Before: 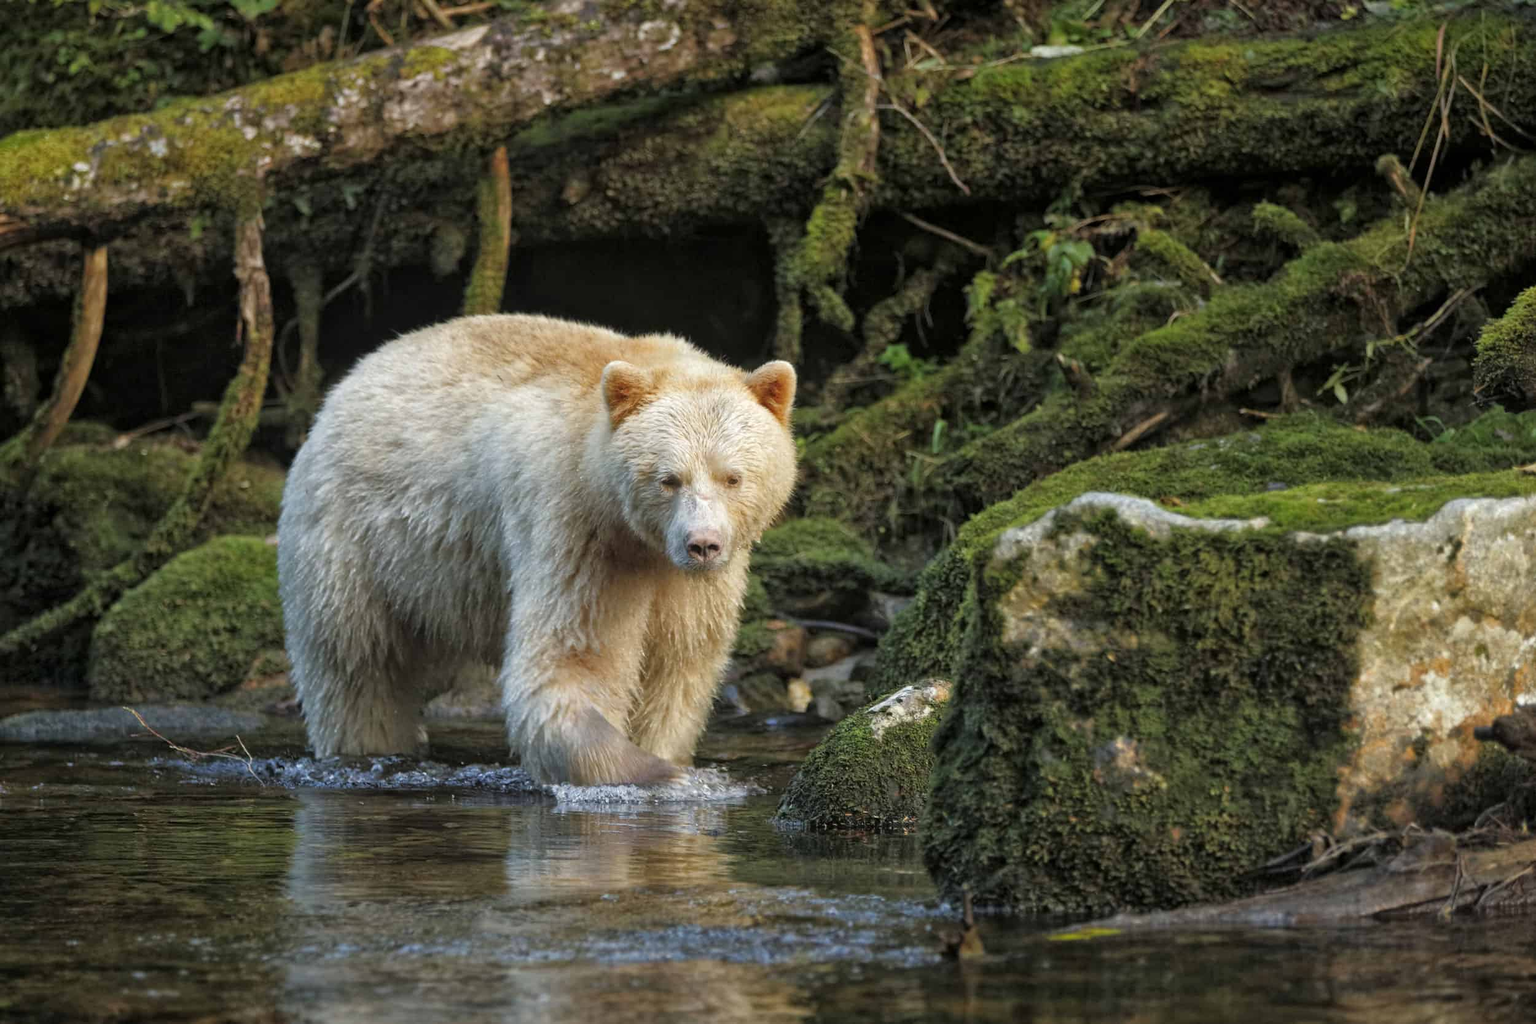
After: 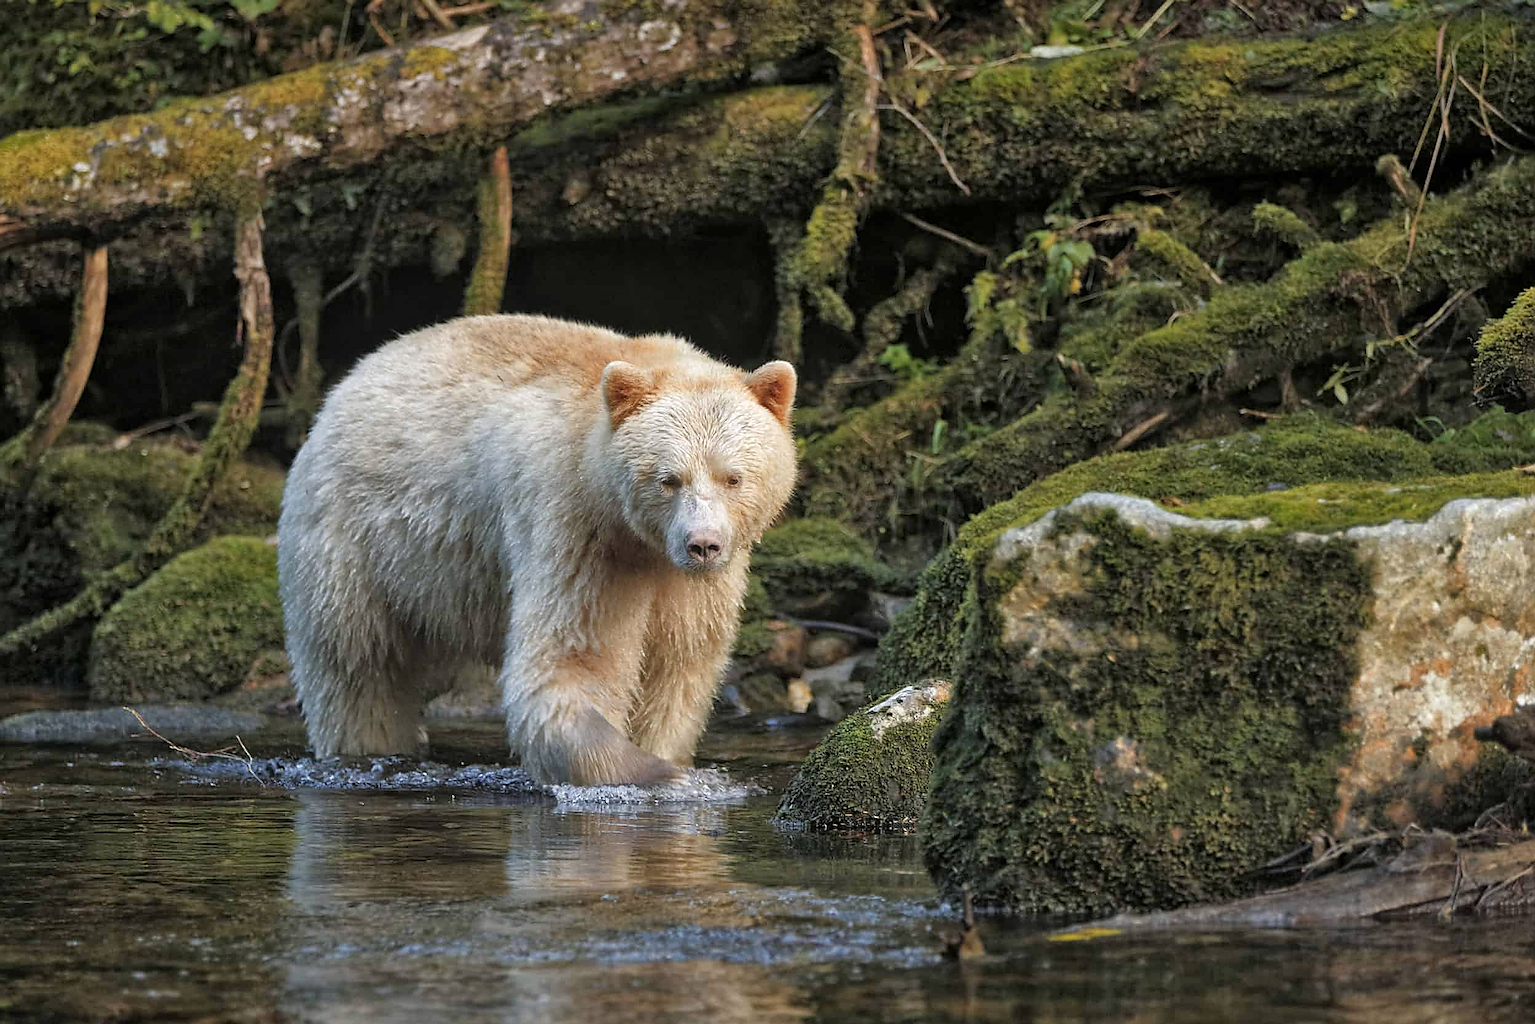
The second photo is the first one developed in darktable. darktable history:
color zones: curves: ch1 [(0, 0.455) (0.063, 0.455) (0.286, 0.495) (0.429, 0.5) (0.571, 0.5) (0.714, 0.5) (0.857, 0.5) (1, 0.455)]; ch2 [(0, 0.532) (0.063, 0.521) (0.233, 0.447) (0.429, 0.489) (0.571, 0.5) (0.714, 0.5) (0.857, 0.5) (1, 0.532)]
white balance: red 1.004, blue 1.024
sharpen: radius 1.4, amount 1.25, threshold 0.7
shadows and highlights: shadows 32.83, highlights -47.7, soften with gaussian
